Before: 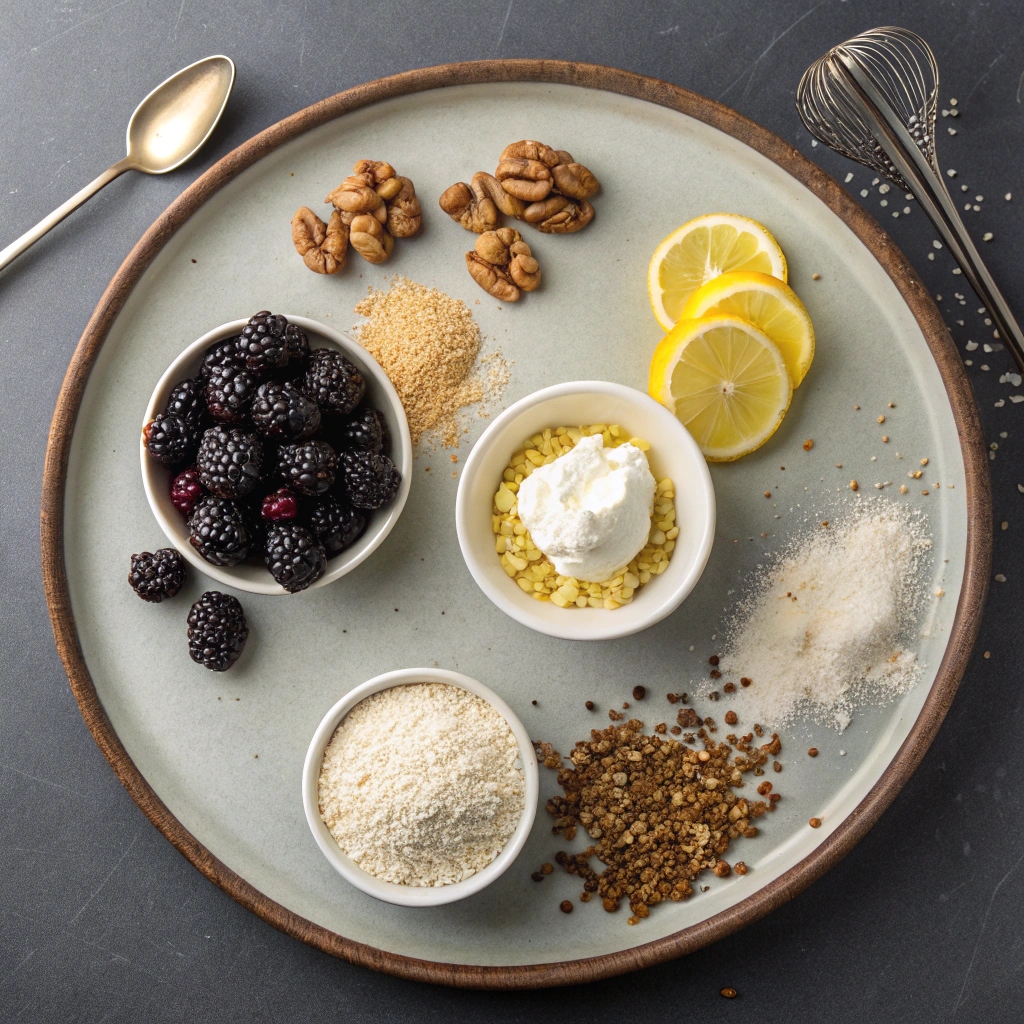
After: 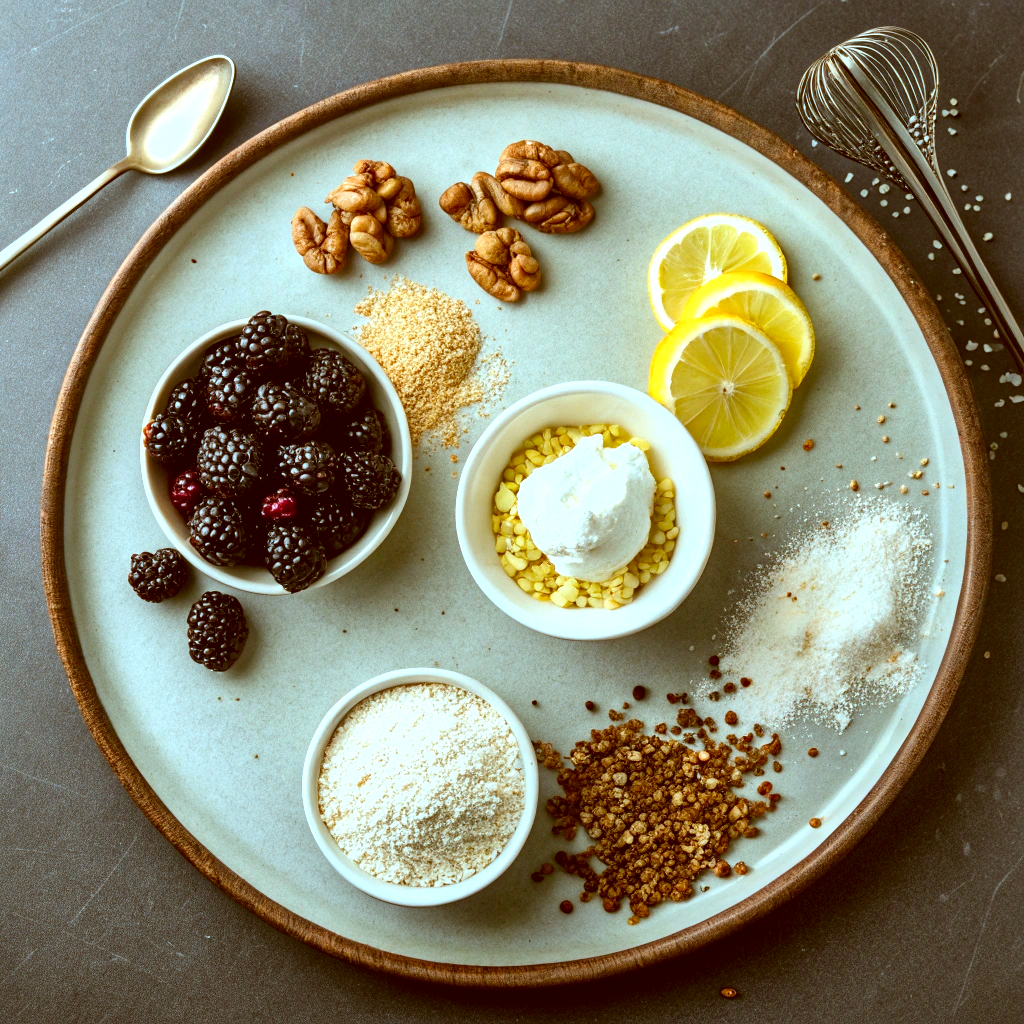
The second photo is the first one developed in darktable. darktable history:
shadows and highlights: radius 44.78, white point adjustment 6.64, compress 79.65%, highlights color adjustment 78.42%, soften with gaussian
color correction: highlights a* -14.62, highlights b* -16.22, shadows a* 10.12, shadows b* 29.4
local contrast: mode bilateral grid, contrast 25, coarseness 60, detail 151%, midtone range 0.2
contrast brightness saturation: contrast 0.09, saturation 0.28
